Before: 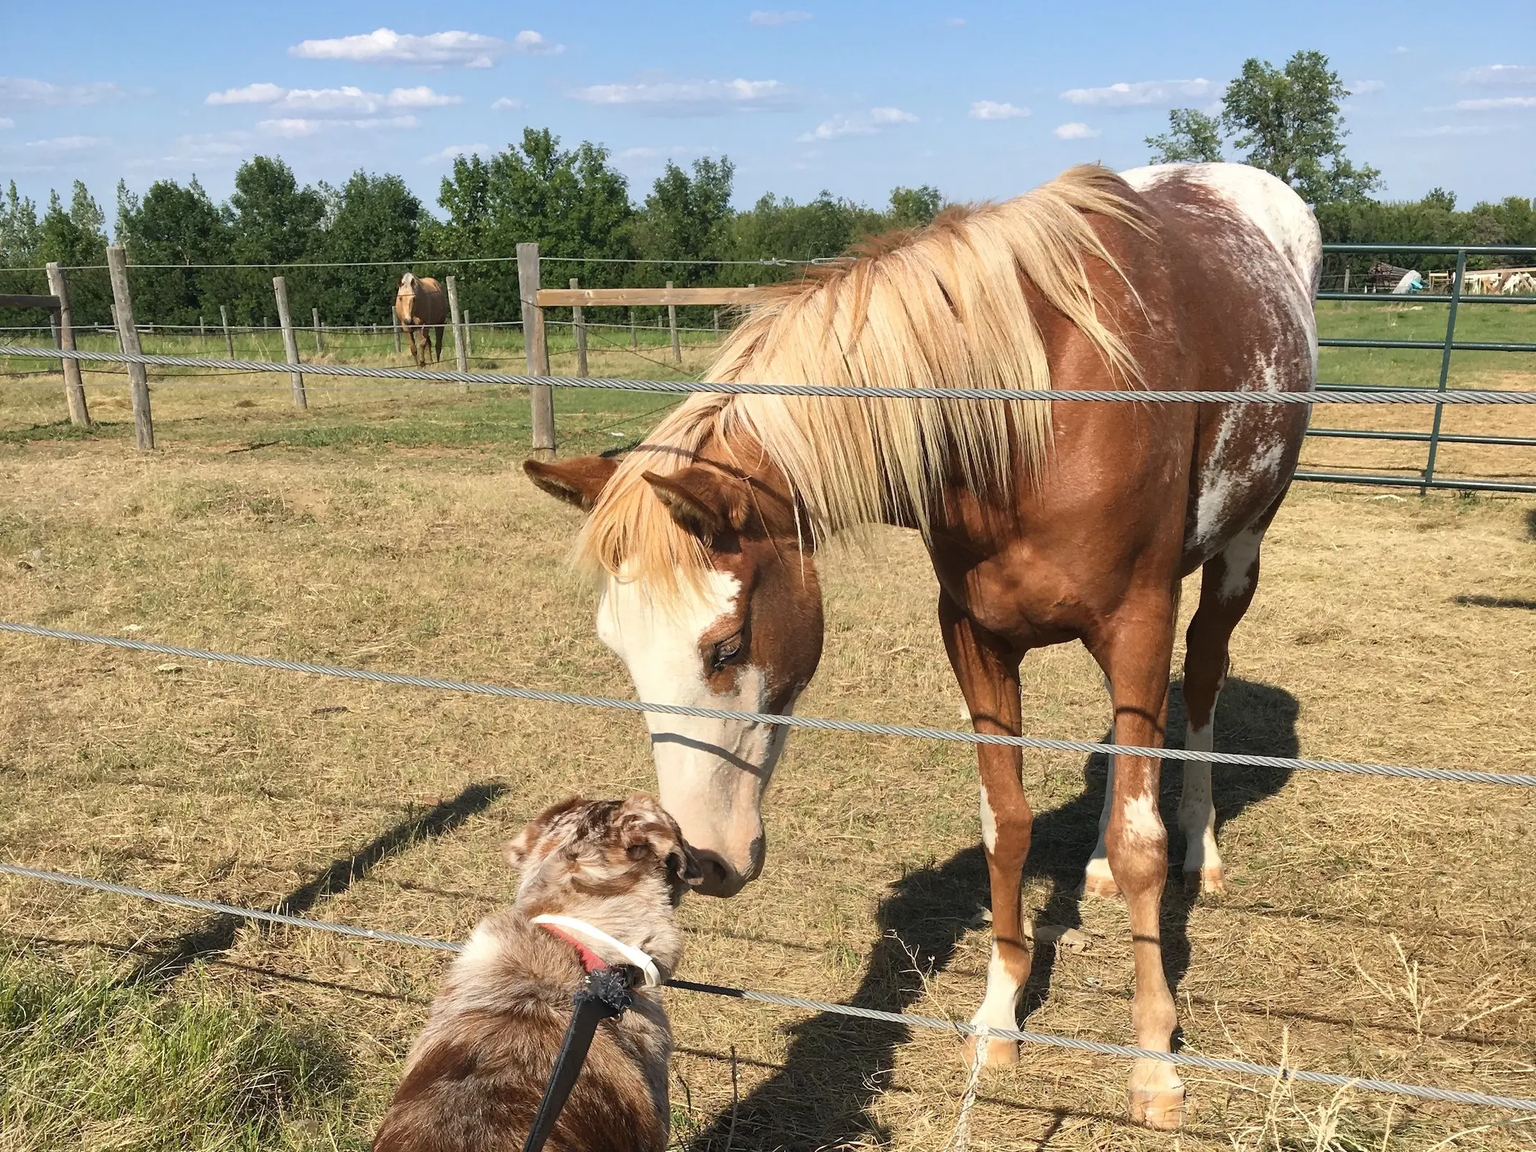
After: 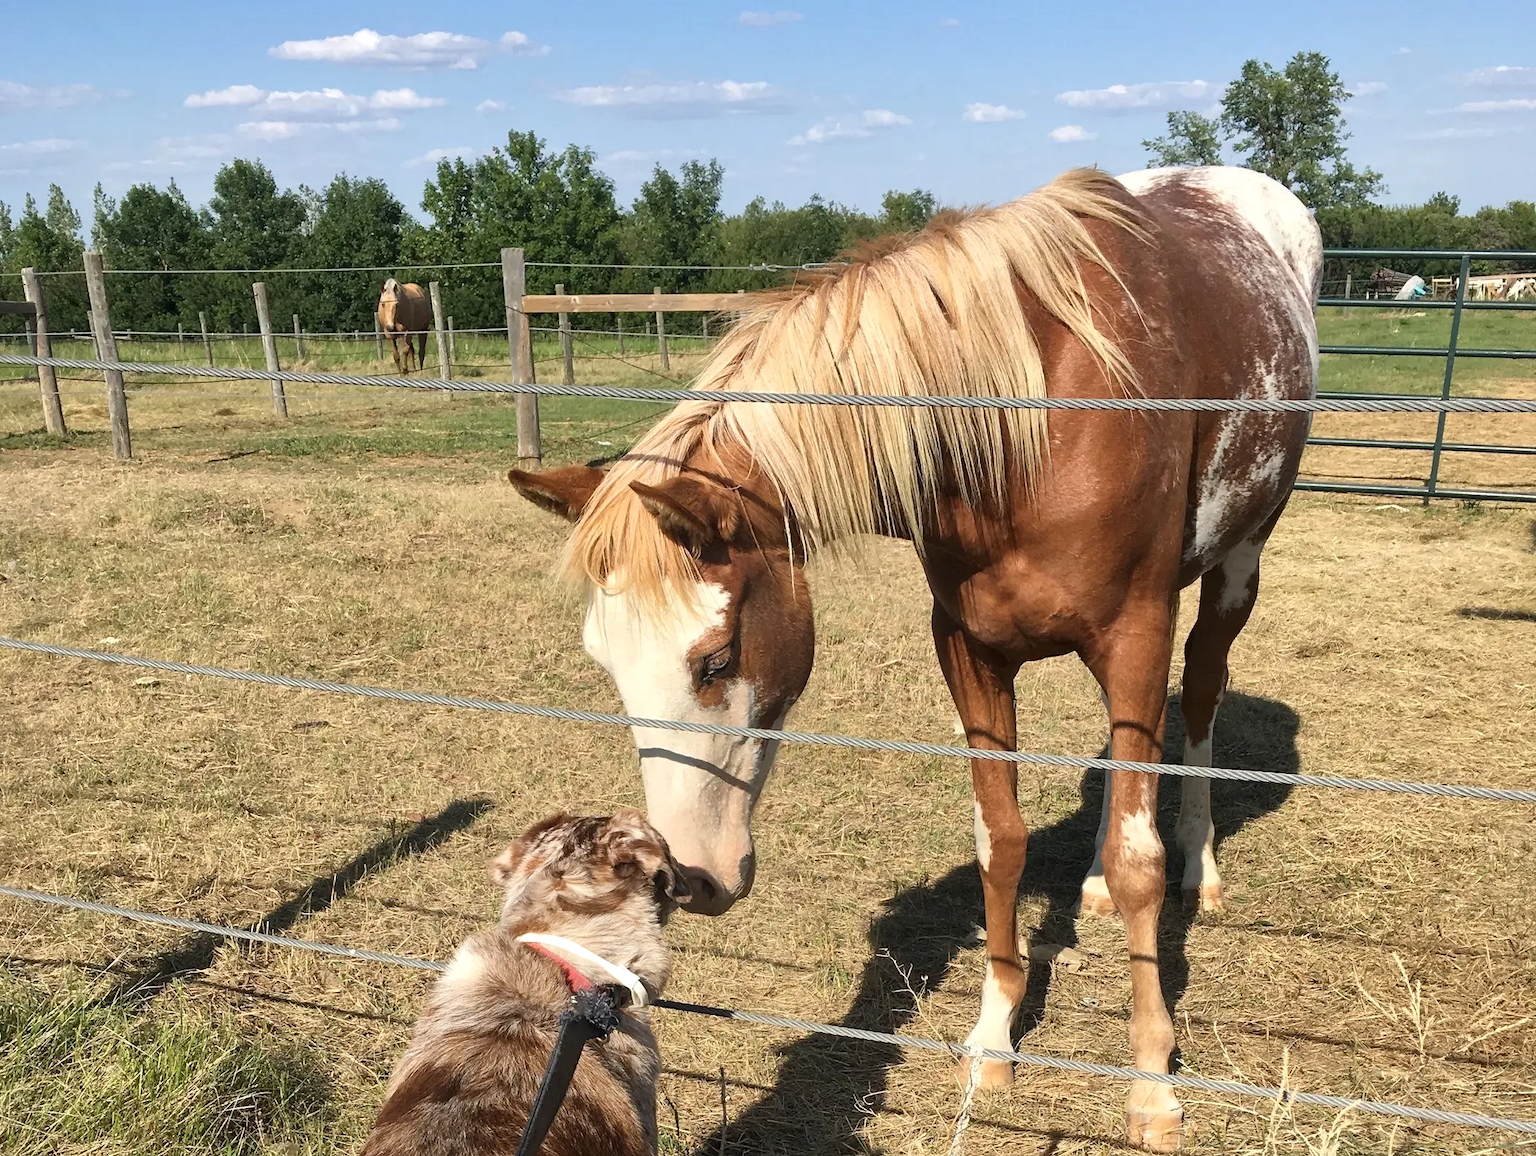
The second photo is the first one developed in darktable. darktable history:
crop: left 1.669%, right 0.273%, bottom 1.568%
local contrast: mode bilateral grid, contrast 20, coarseness 50, detail 120%, midtone range 0.2
